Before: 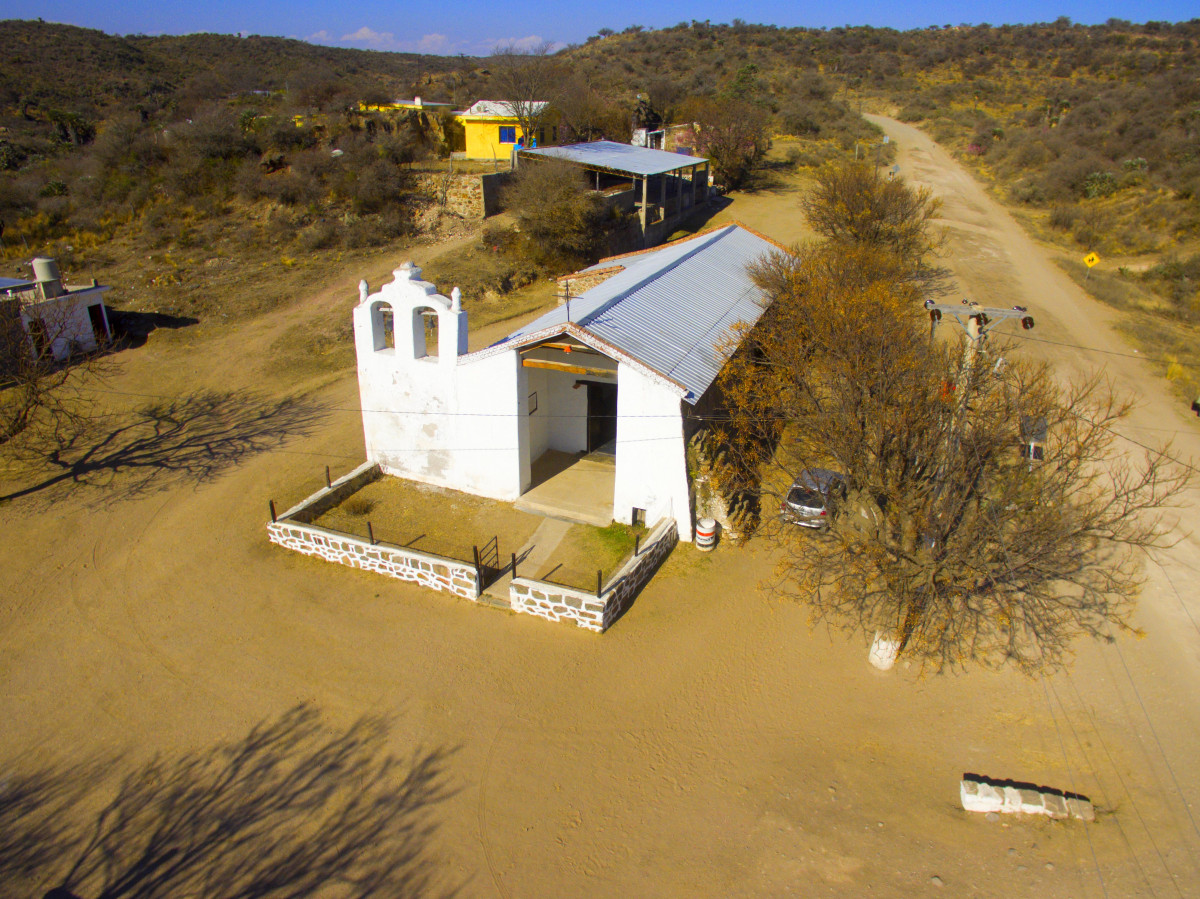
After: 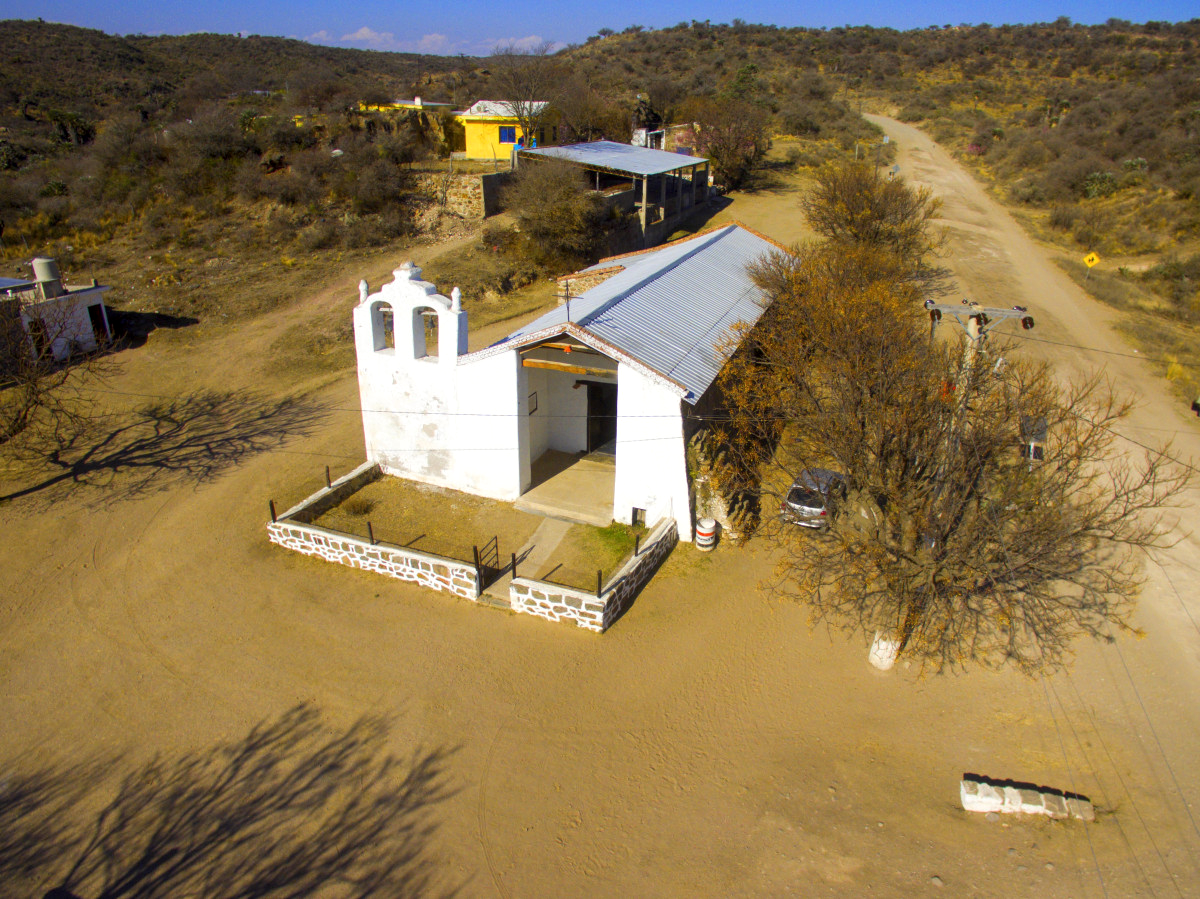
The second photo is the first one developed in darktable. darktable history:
local contrast: highlights 107%, shadows 98%, detail 119%, midtone range 0.2
levels: levels [0, 0.51, 1]
